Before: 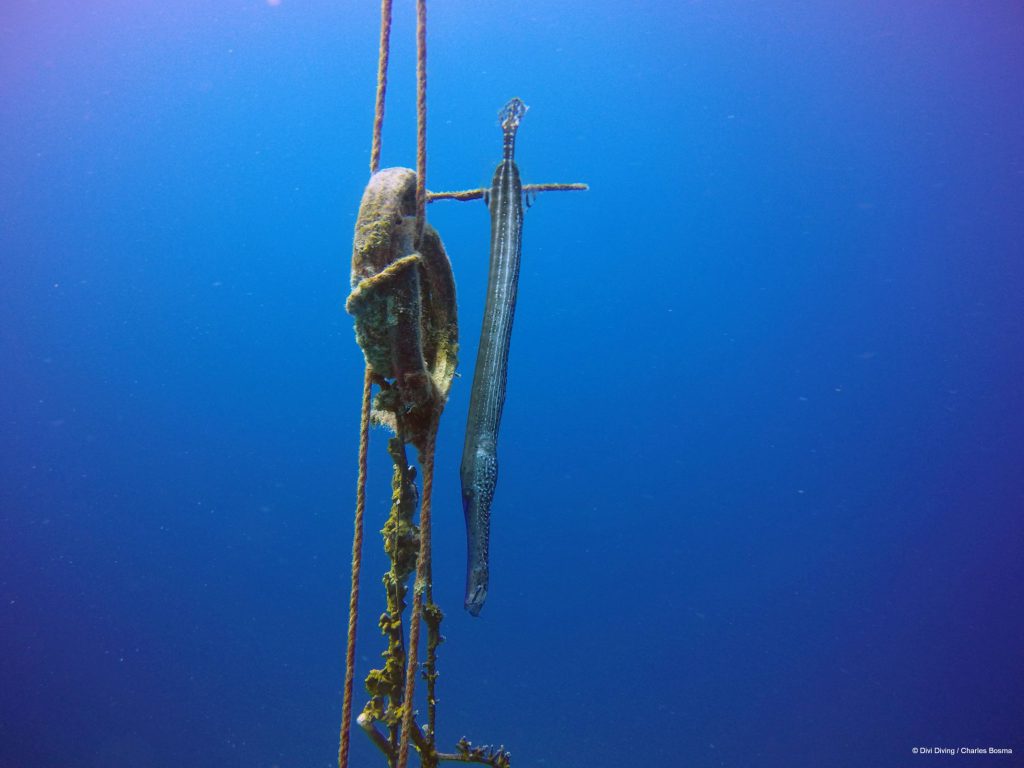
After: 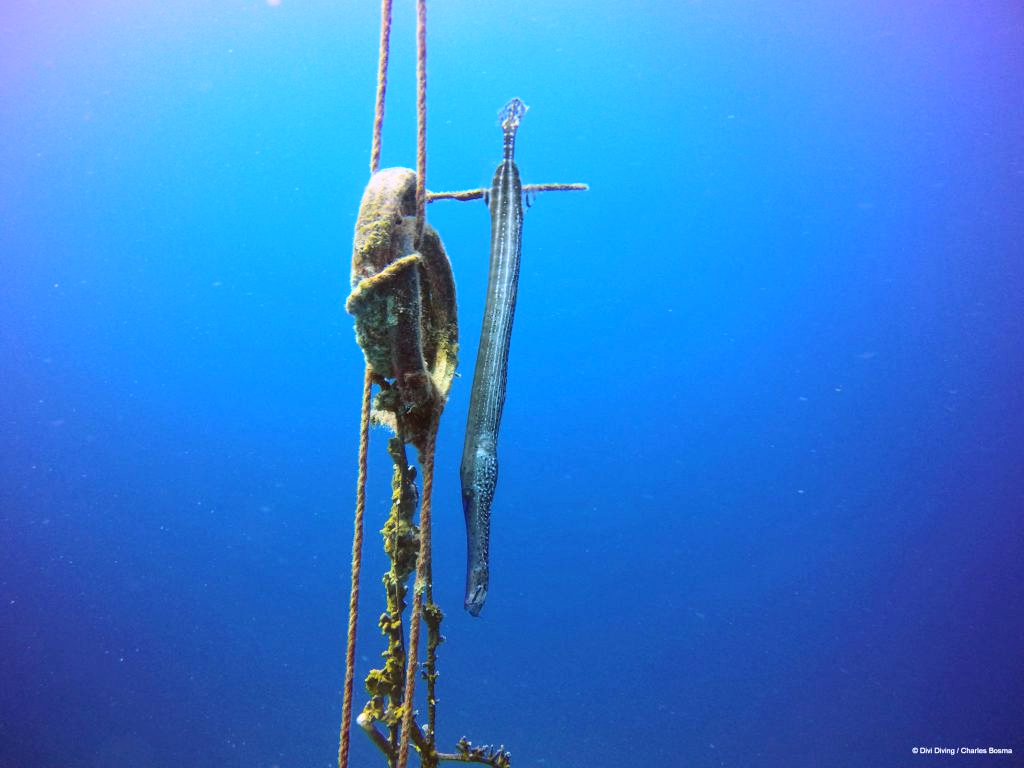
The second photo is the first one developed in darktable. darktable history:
base curve: curves: ch0 [(0, 0) (0.005, 0.002) (0.15, 0.3) (0.4, 0.7) (0.75, 0.95) (1, 1)]
